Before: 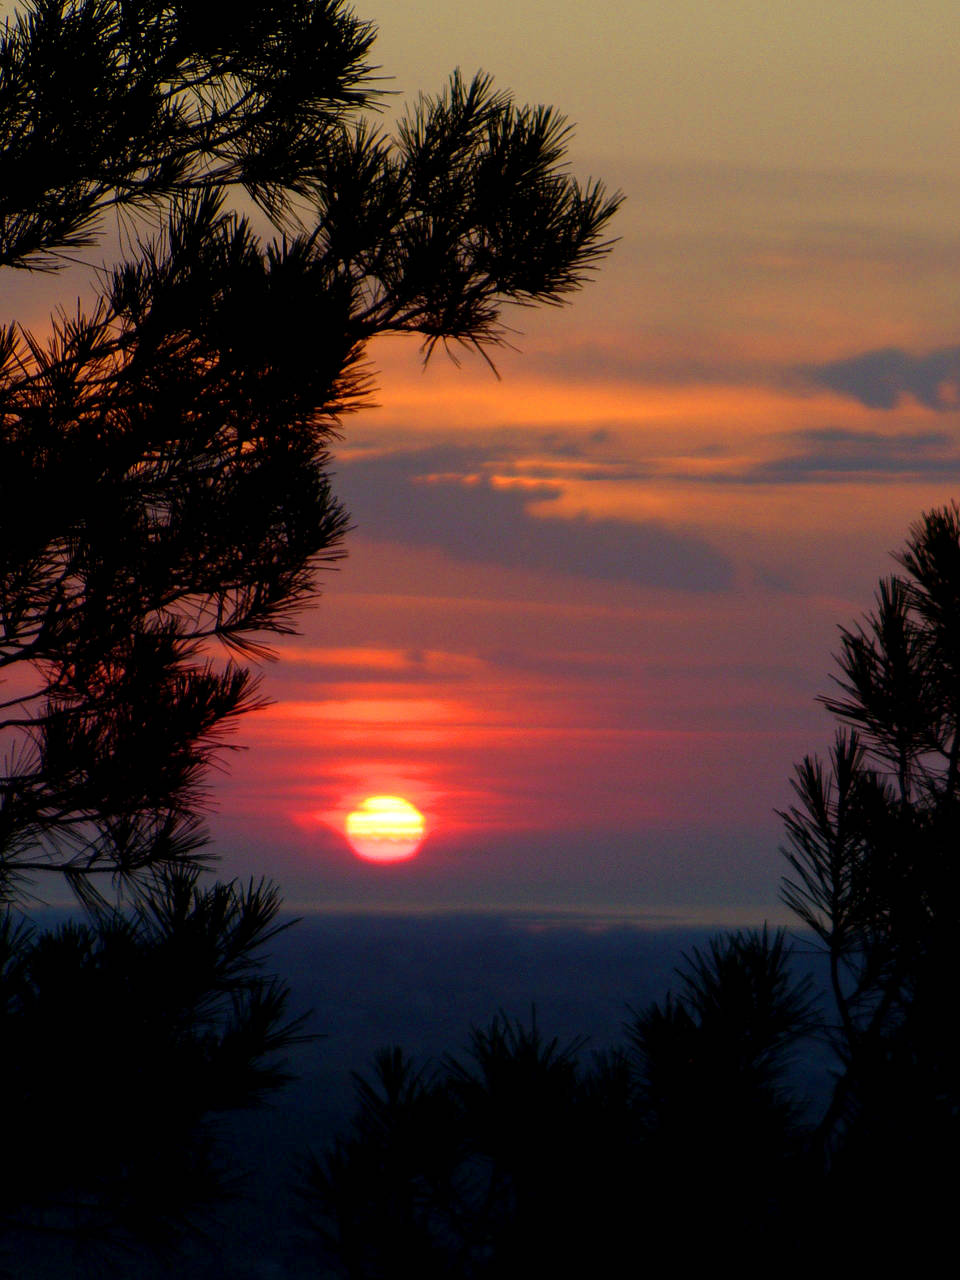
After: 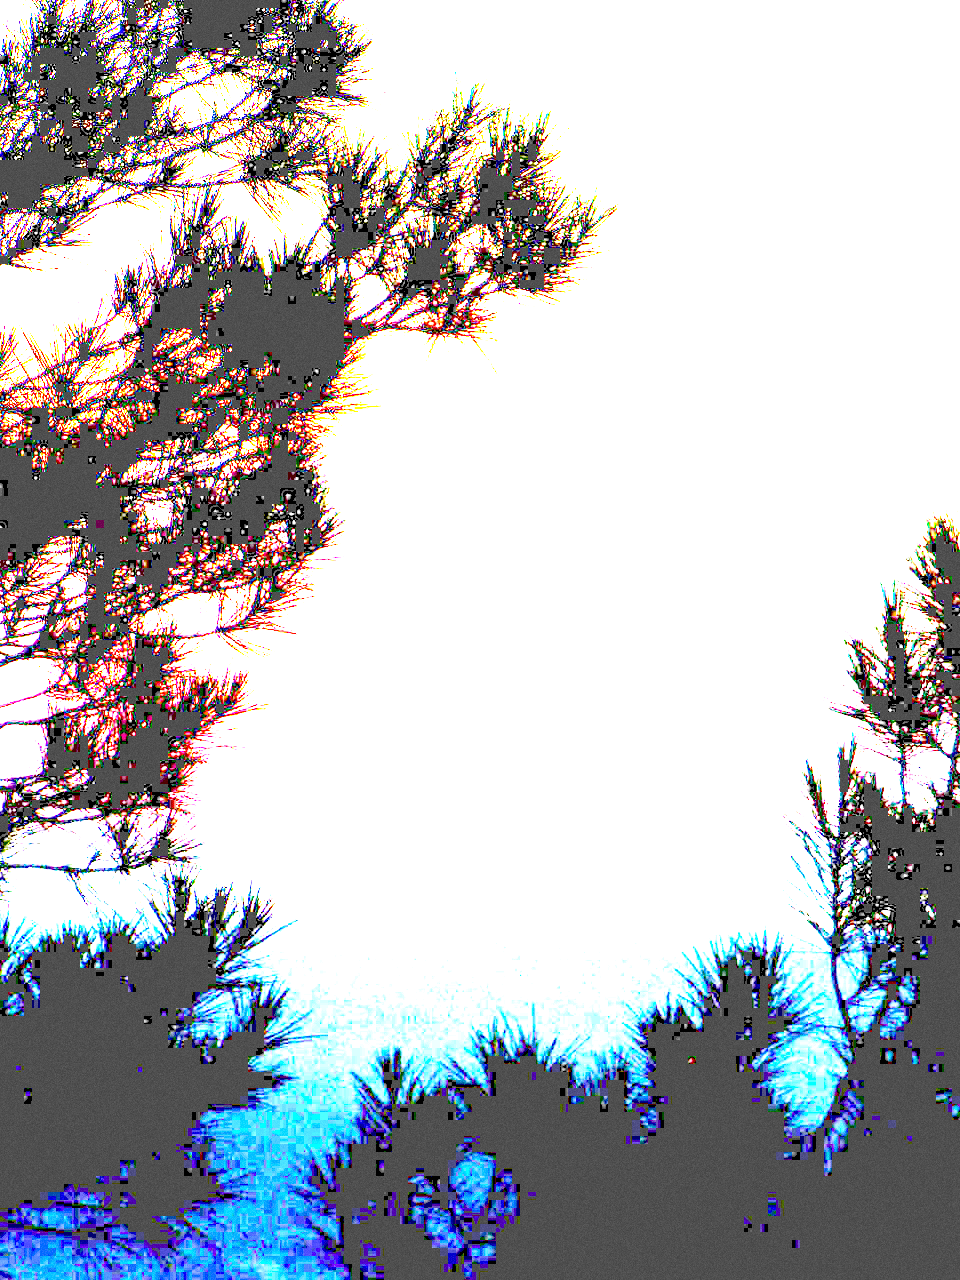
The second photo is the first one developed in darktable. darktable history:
grain: coarseness 0.09 ISO
exposure: exposure 8 EV, compensate highlight preservation false
